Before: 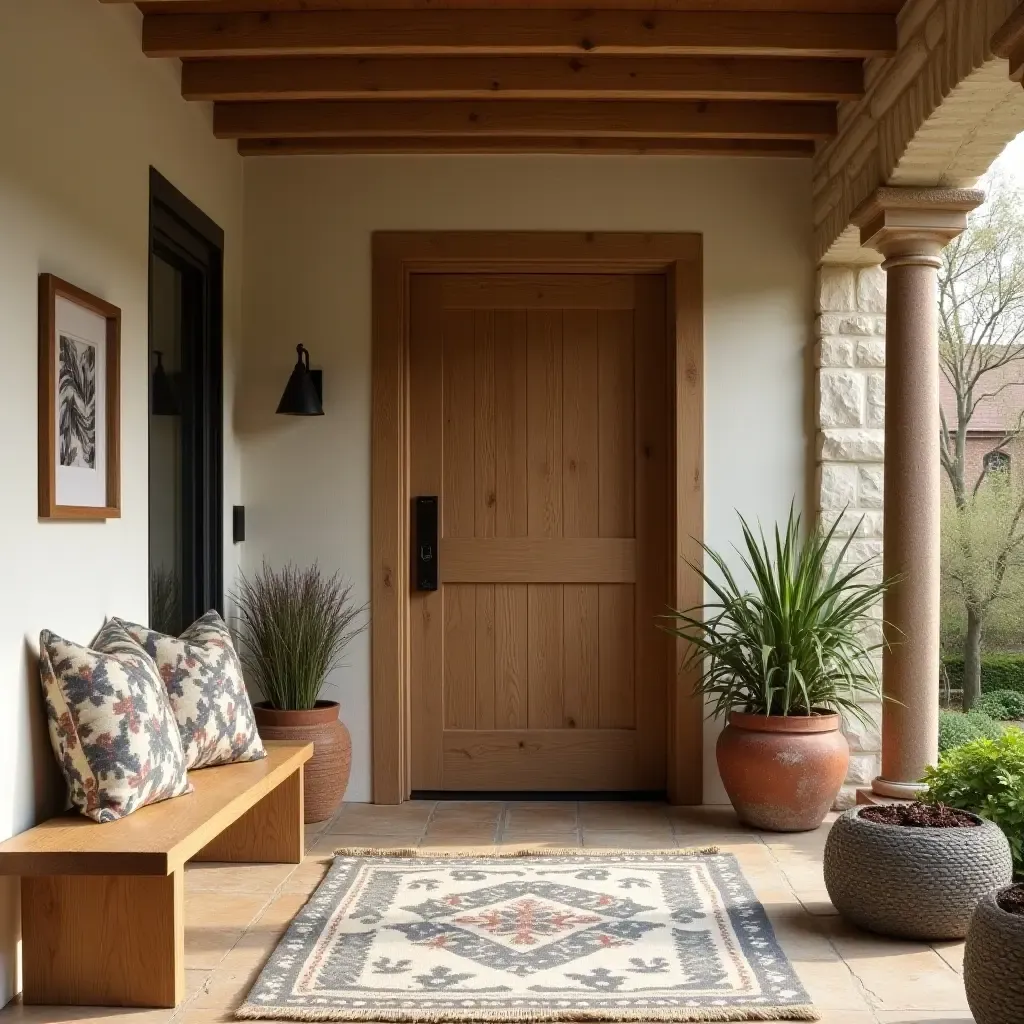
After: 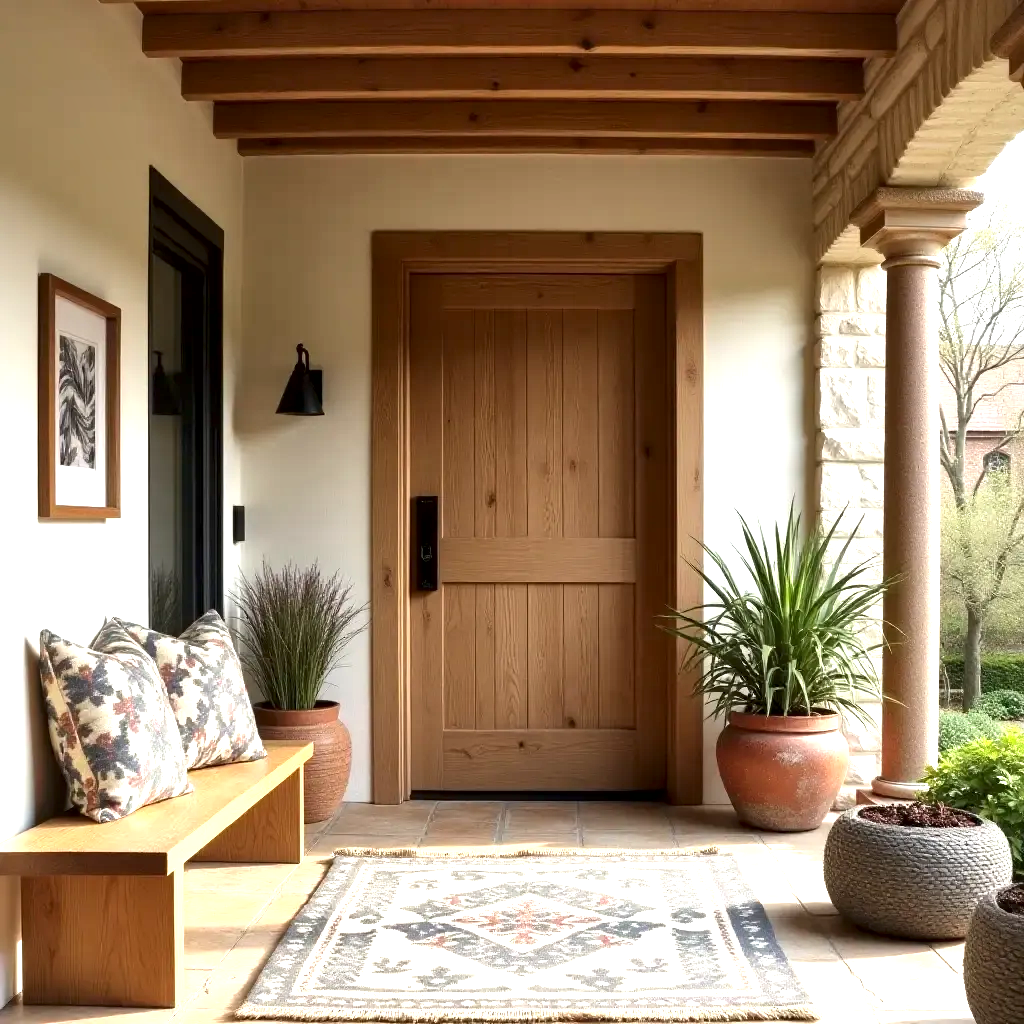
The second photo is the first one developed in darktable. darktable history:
local contrast: mode bilateral grid, contrast 24, coarseness 60, detail 151%, midtone range 0.2
exposure: black level correction 0, exposure 0.892 EV, compensate exposure bias true, compensate highlight preservation false
